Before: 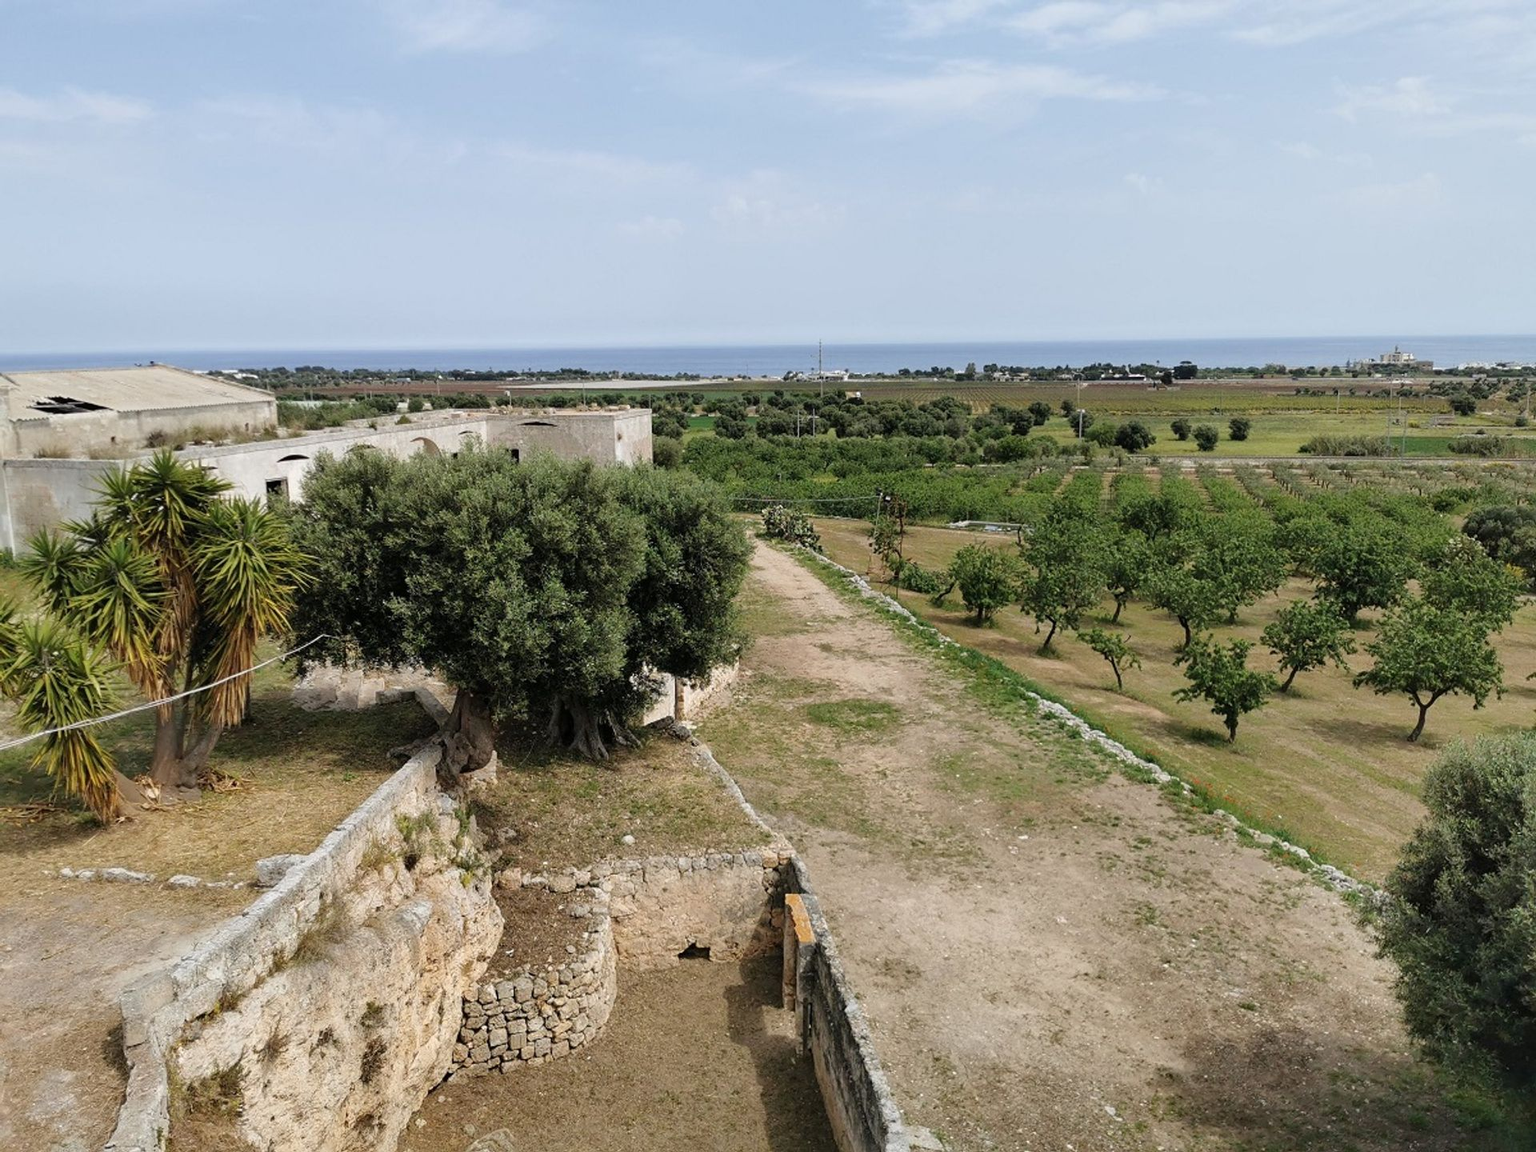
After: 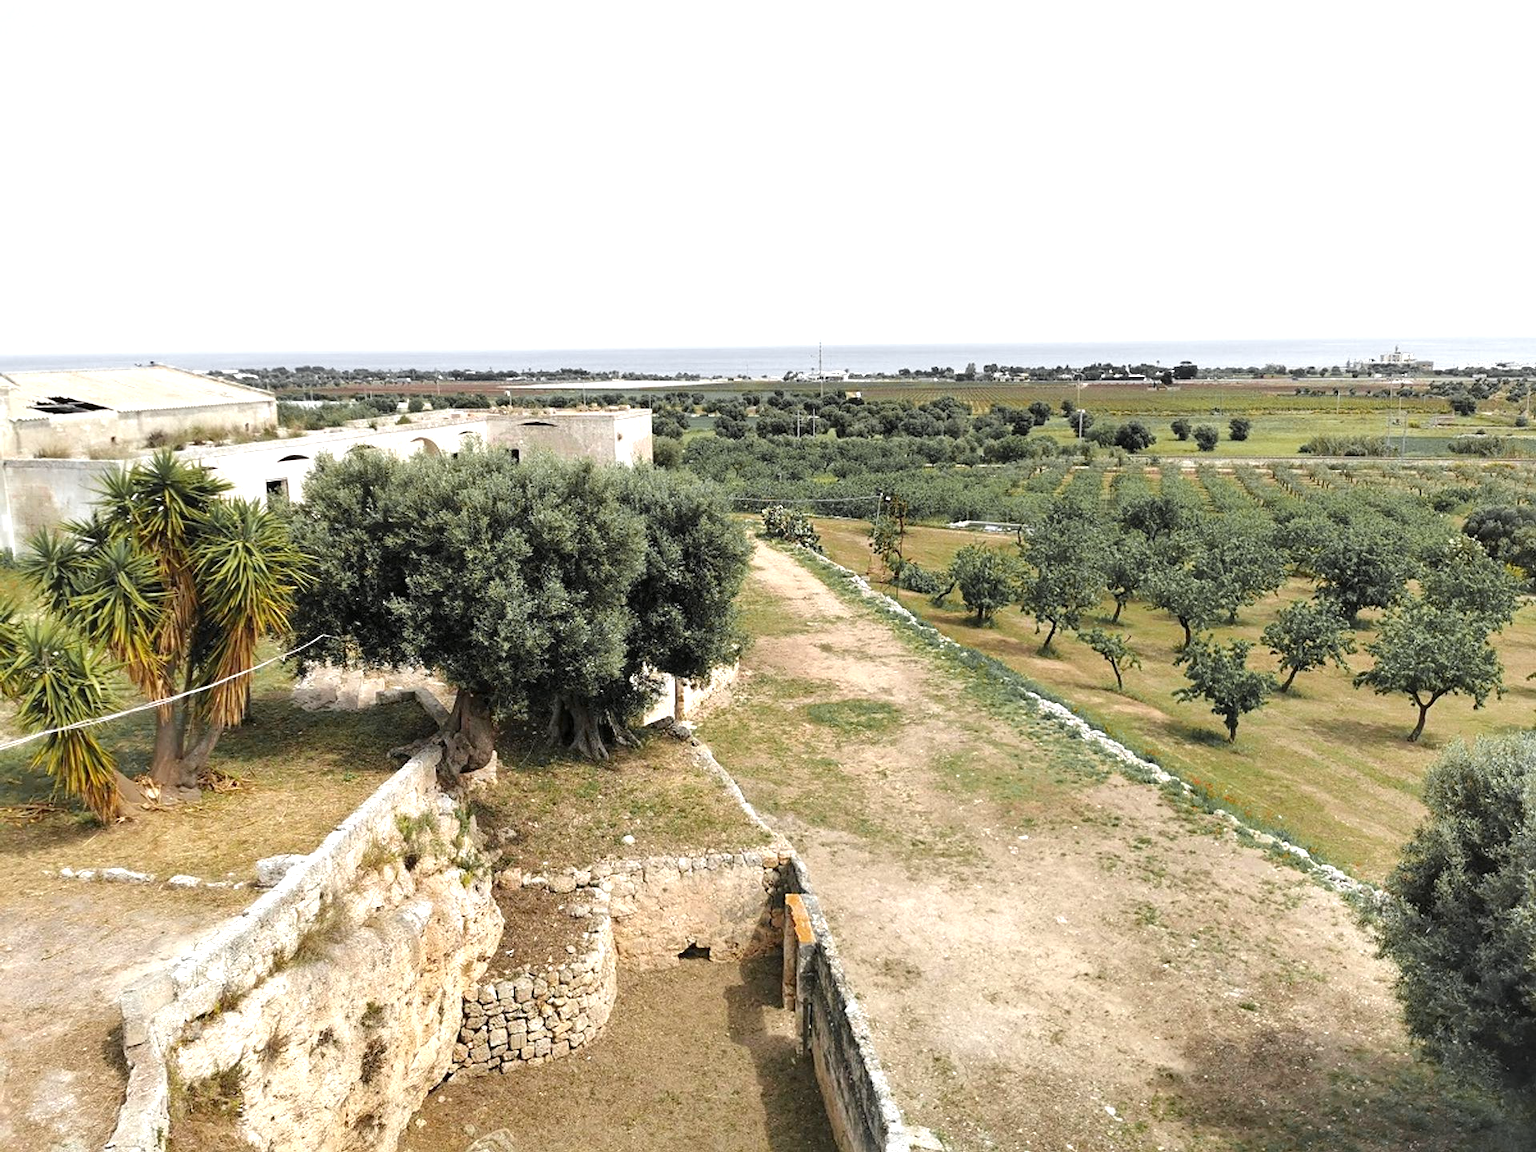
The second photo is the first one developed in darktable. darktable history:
color zones: curves: ch0 [(0.004, 0.388) (0.125, 0.392) (0.25, 0.404) (0.375, 0.5) (0.5, 0.5) (0.625, 0.5) (0.75, 0.5) (0.875, 0.5)]; ch1 [(0, 0.5) (0.125, 0.5) (0.25, 0.5) (0.375, 0.124) (0.524, 0.124) (0.645, 0.128) (0.789, 0.132) (0.914, 0.096) (0.998, 0.068)]
exposure: exposure 1.089 EV, compensate highlight preservation false
